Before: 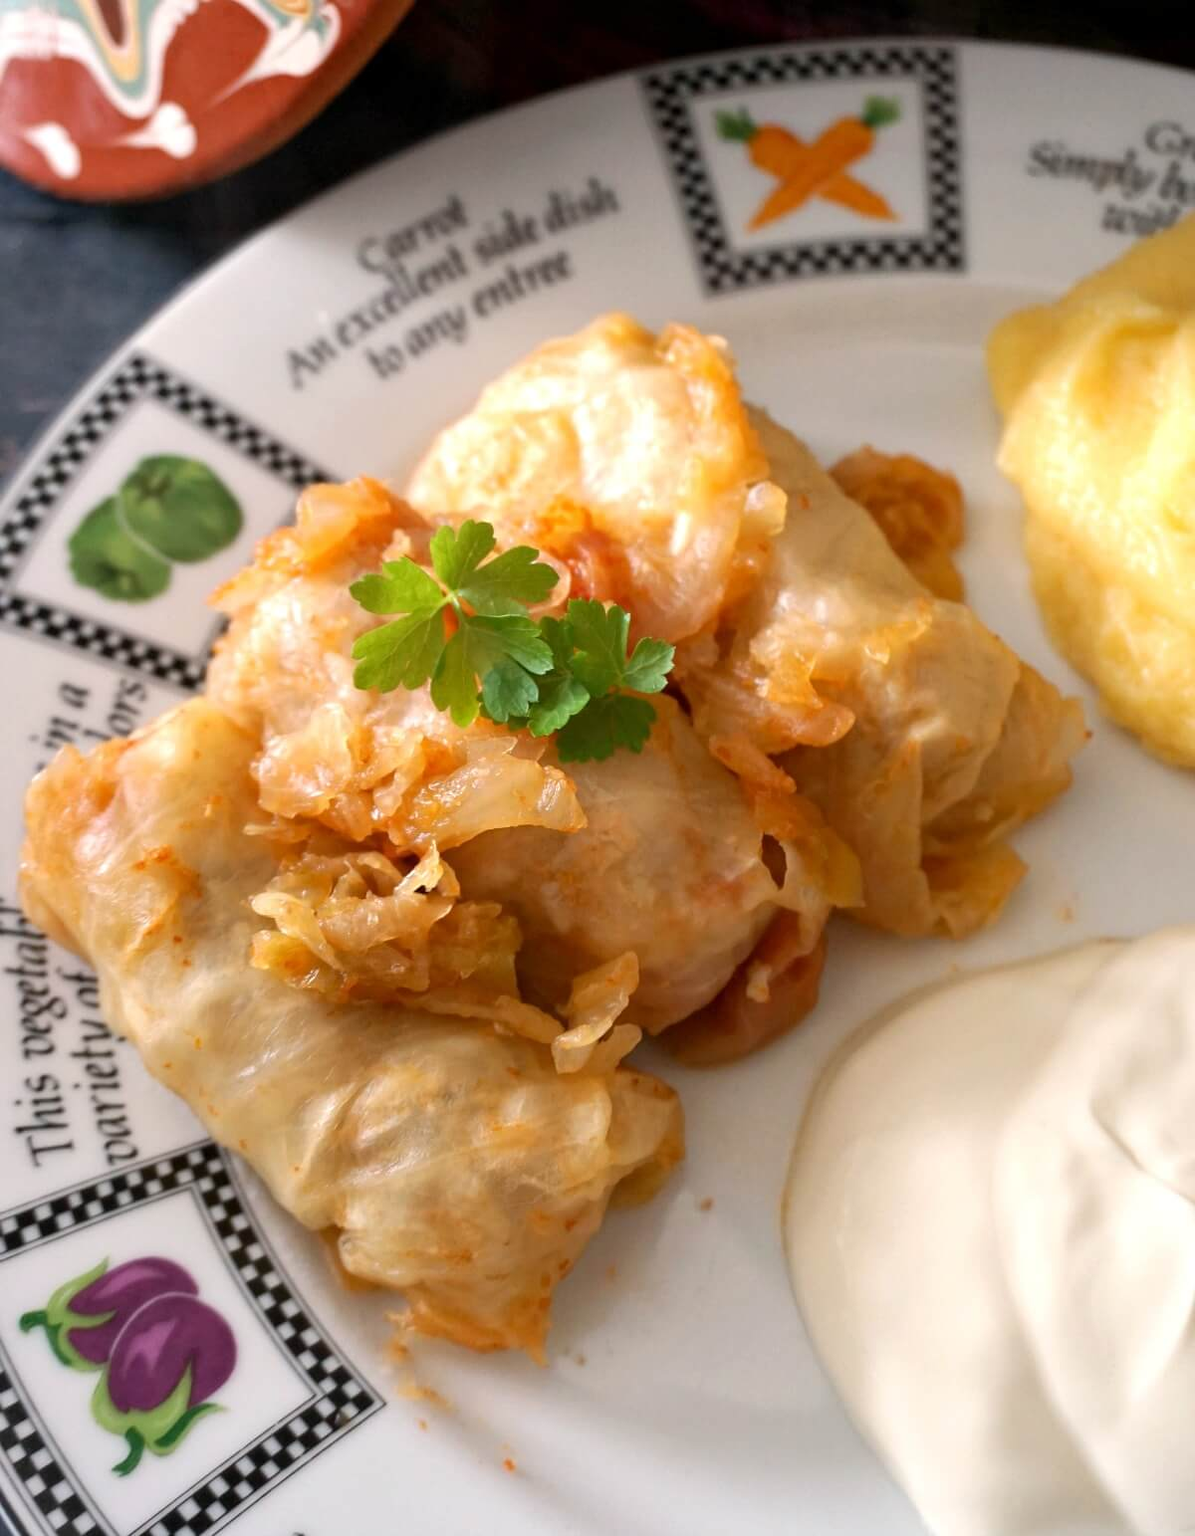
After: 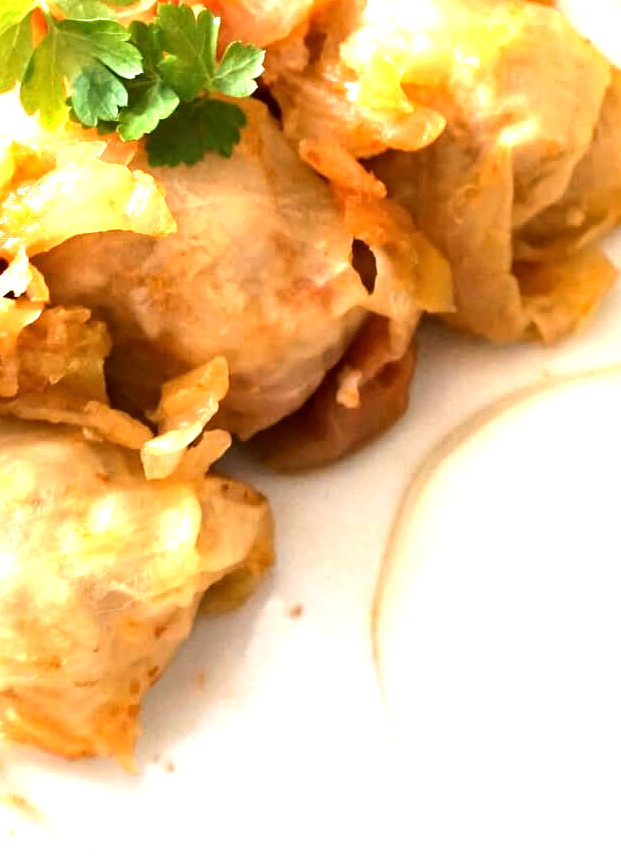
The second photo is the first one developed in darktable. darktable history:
exposure: black level correction 0, exposure 0.7 EV, compensate exposure bias true, compensate highlight preservation false
contrast equalizer: y [[0.509, 0.517, 0.523, 0.523, 0.517, 0.509], [0.5 ×6], [0.5 ×6], [0 ×6], [0 ×6]]
tone equalizer: -8 EV -1.08 EV, -7 EV -1.01 EV, -6 EV -0.867 EV, -5 EV -0.578 EV, -3 EV 0.578 EV, -2 EV 0.867 EV, -1 EV 1.01 EV, +0 EV 1.08 EV, edges refinement/feathering 500, mask exposure compensation -1.57 EV, preserve details no
crop: left 34.479%, top 38.822%, right 13.718%, bottom 5.172%
